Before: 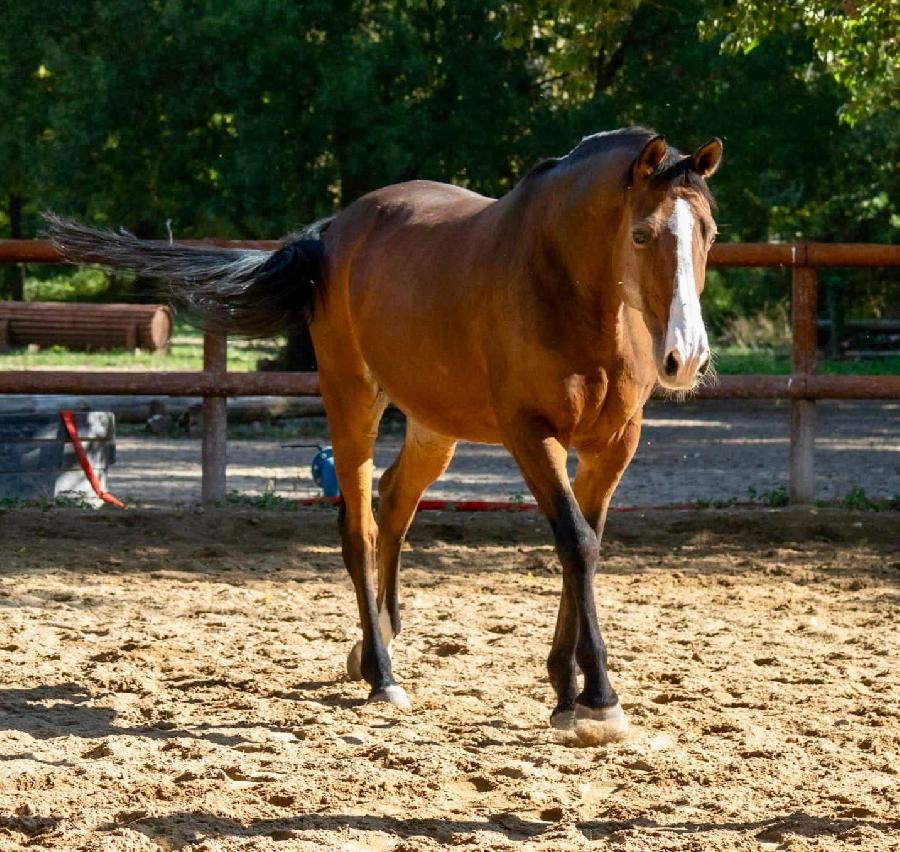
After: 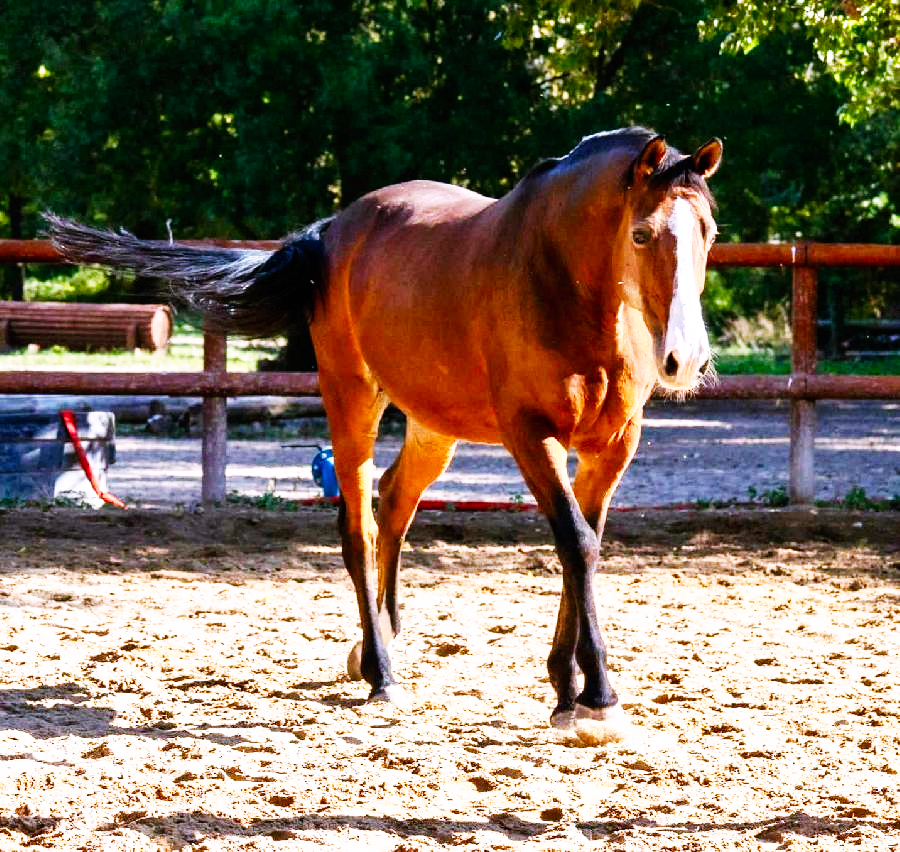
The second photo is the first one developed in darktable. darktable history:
white balance: red 1.042, blue 1.17
base curve: curves: ch0 [(0, 0) (0.007, 0.004) (0.027, 0.03) (0.046, 0.07) (0.207, 0.54) (0.442, 0.872) (0.673, 0.972) (1, 1)], preserve colors none
